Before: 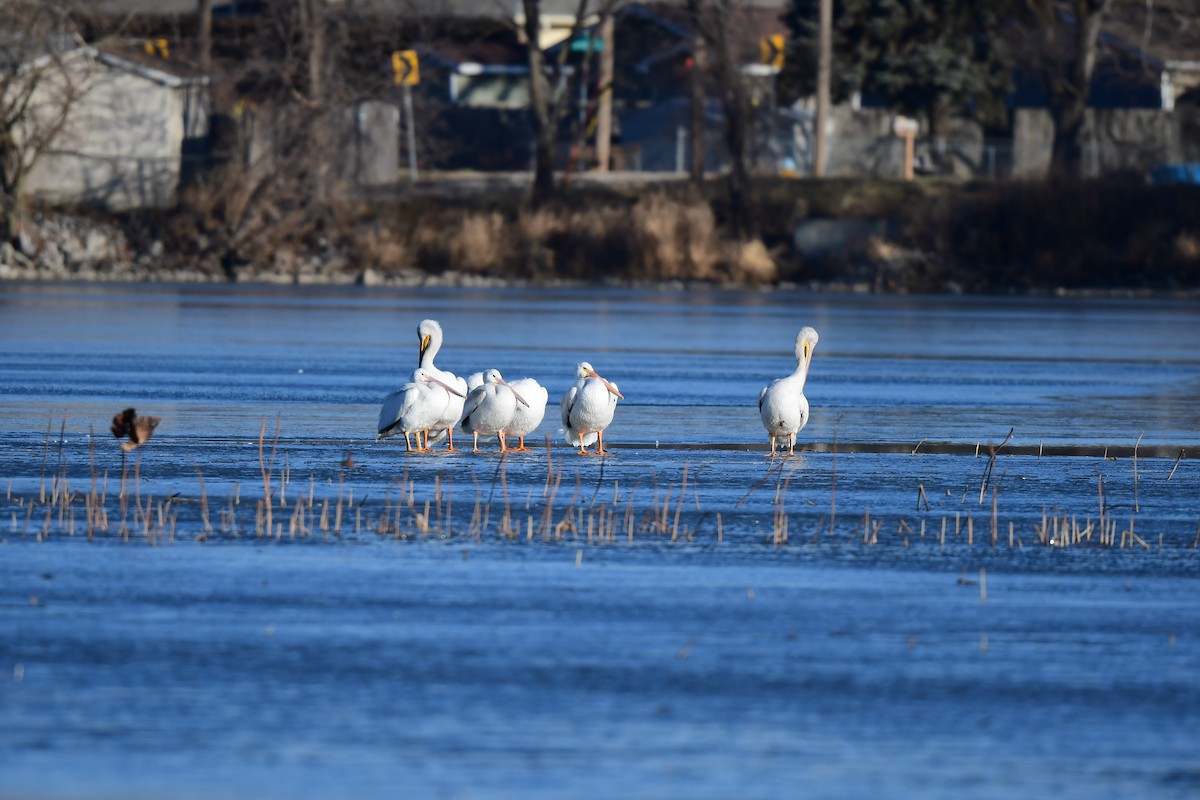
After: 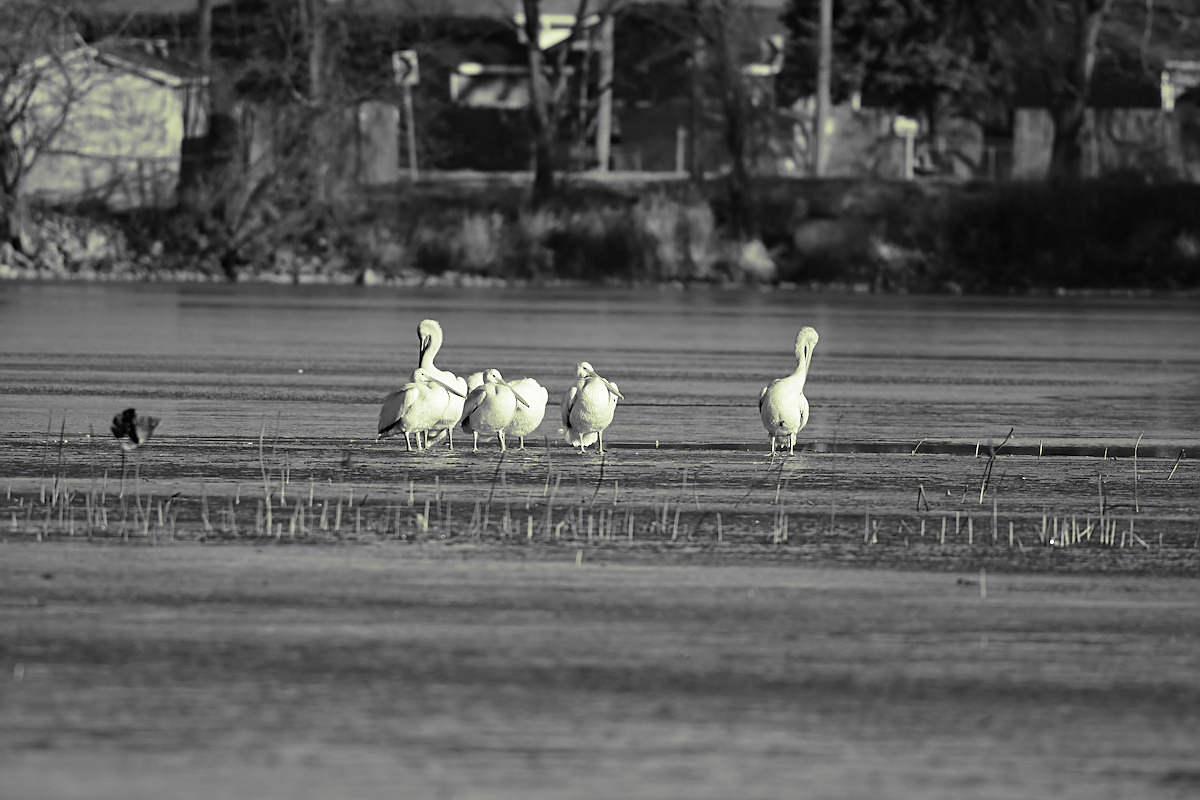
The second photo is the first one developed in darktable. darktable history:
split-toning: shadows › hue 290.82°, shadows › saturation 0.34, highlights › saturation 0.38, balance 0, compress 50%
white balance: red 0.925, blue 1.046
sharpen: on, module defaults
monochrome: on, module defaults
